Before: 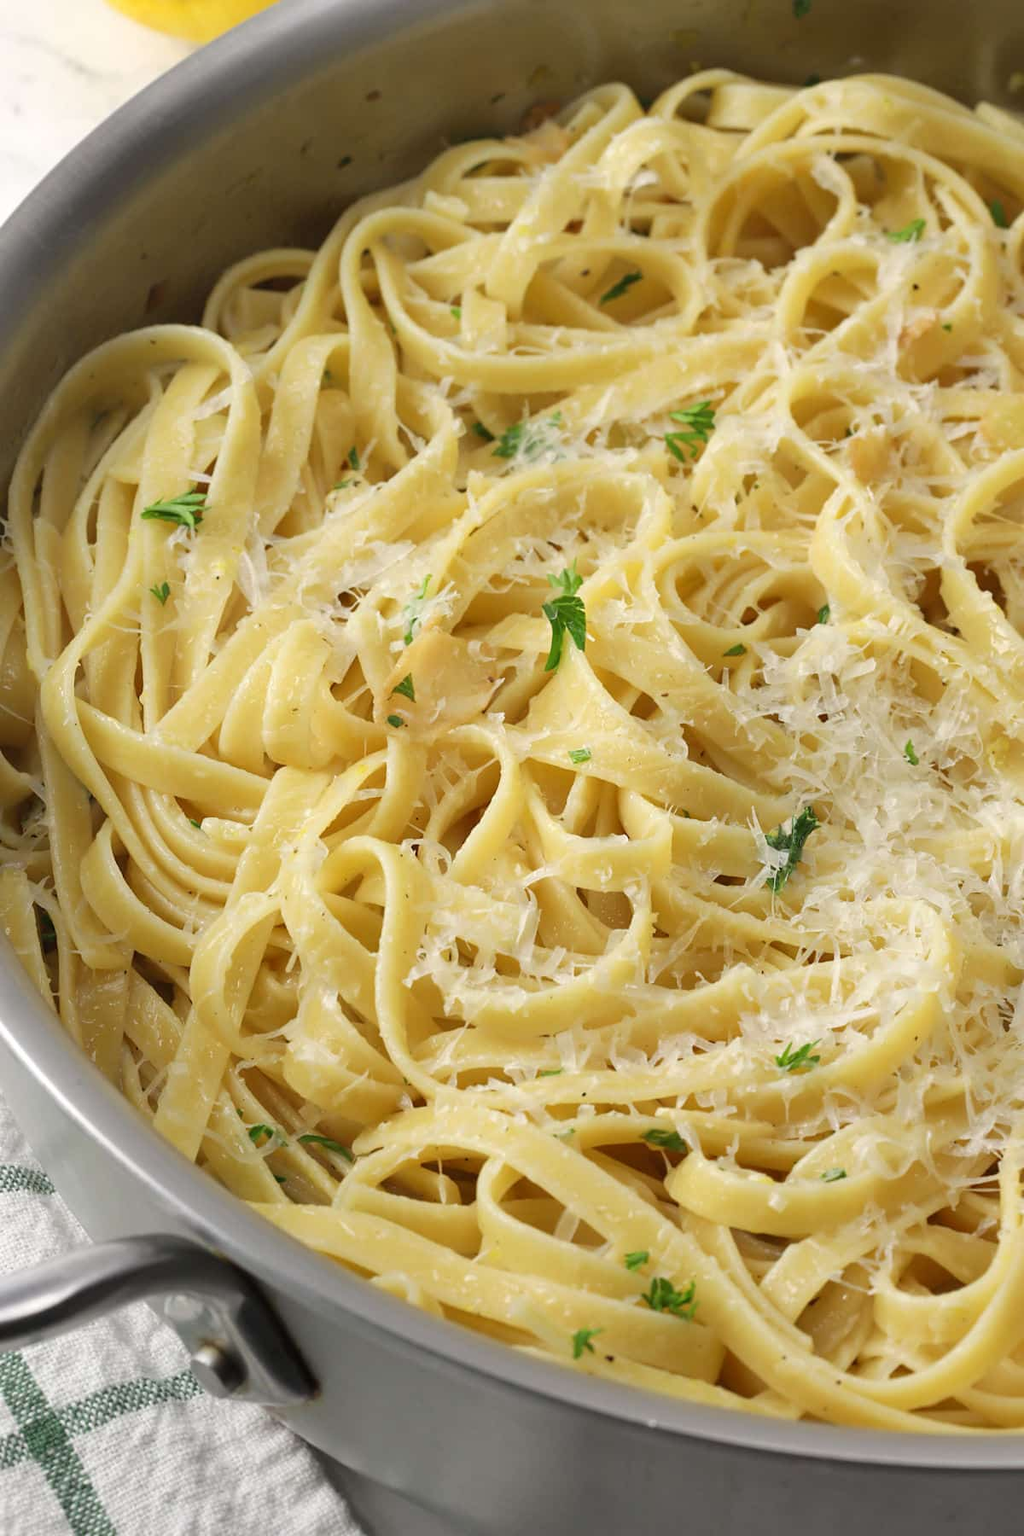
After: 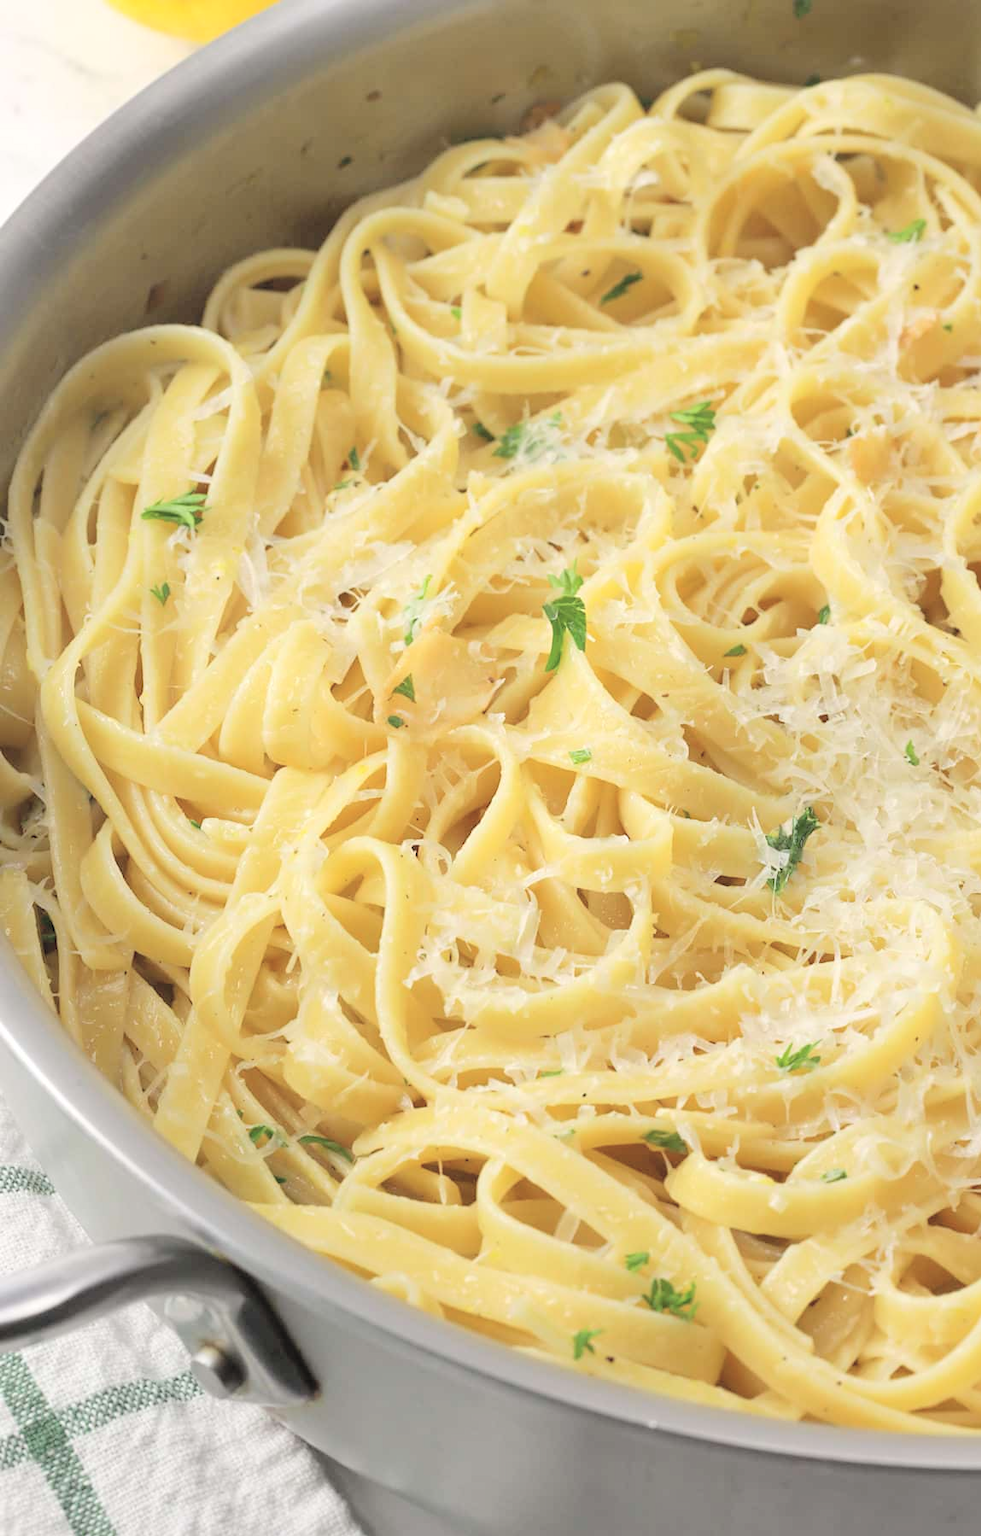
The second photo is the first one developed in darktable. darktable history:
crop: right 4.126%, bottom 0.031%
global tonemap: drago (0.7, 100)
